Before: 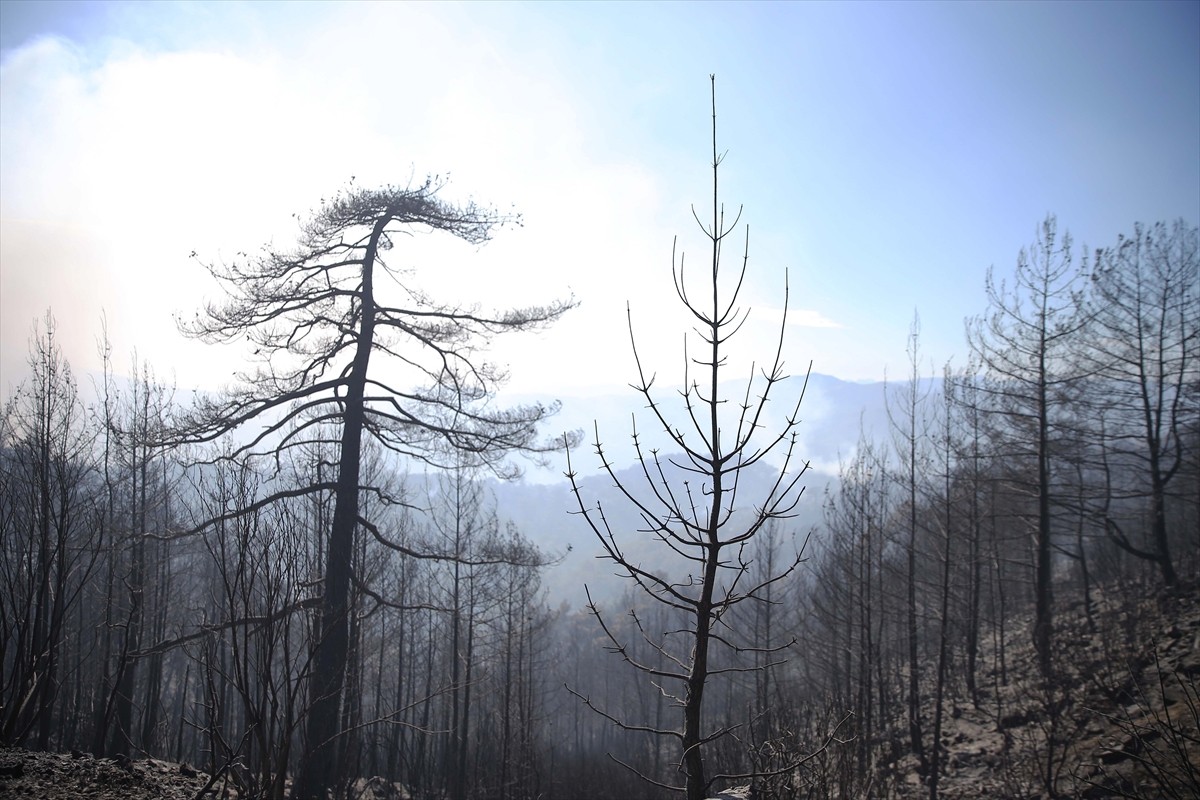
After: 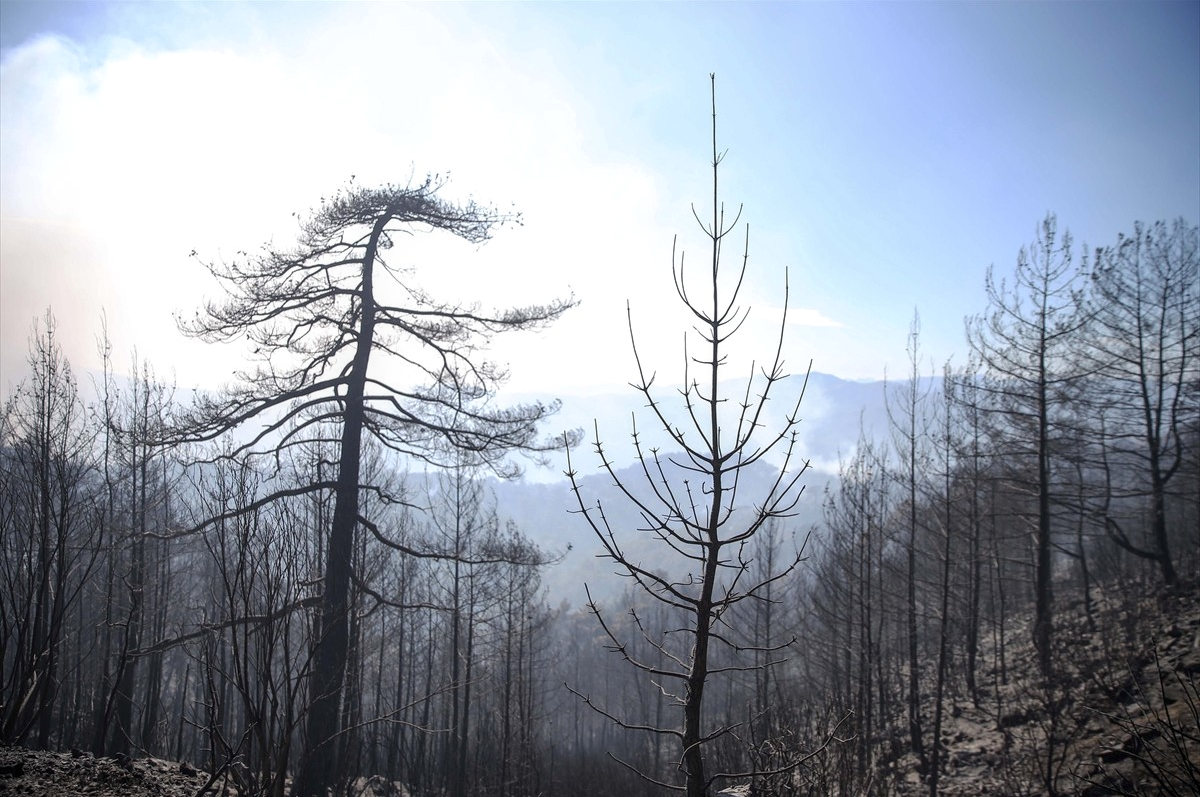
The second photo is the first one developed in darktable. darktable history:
local contrast: on, module defaults
crop: top 0.176%, bottom 0.131%
